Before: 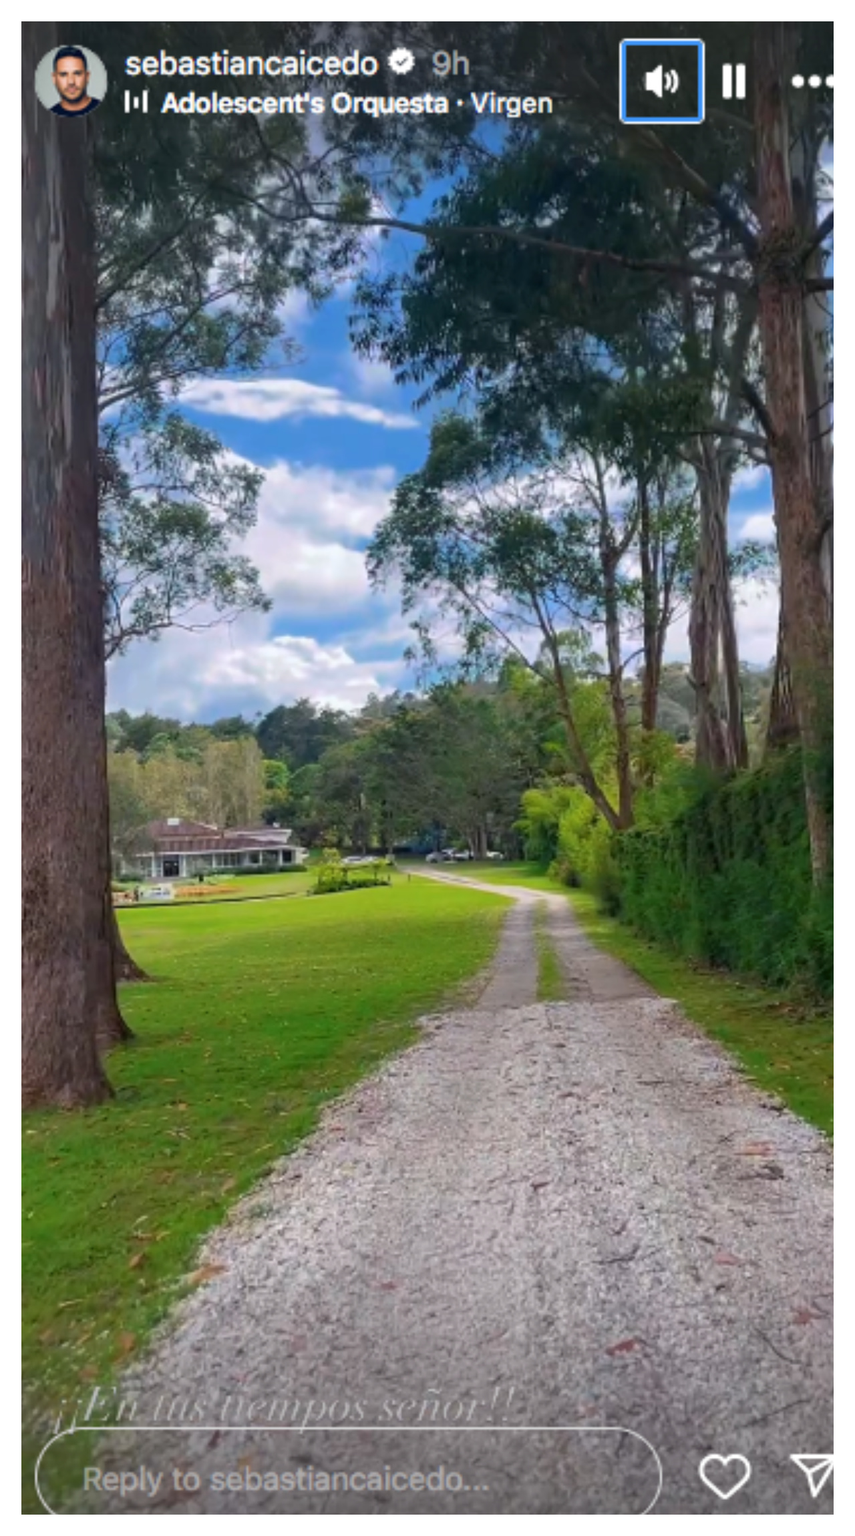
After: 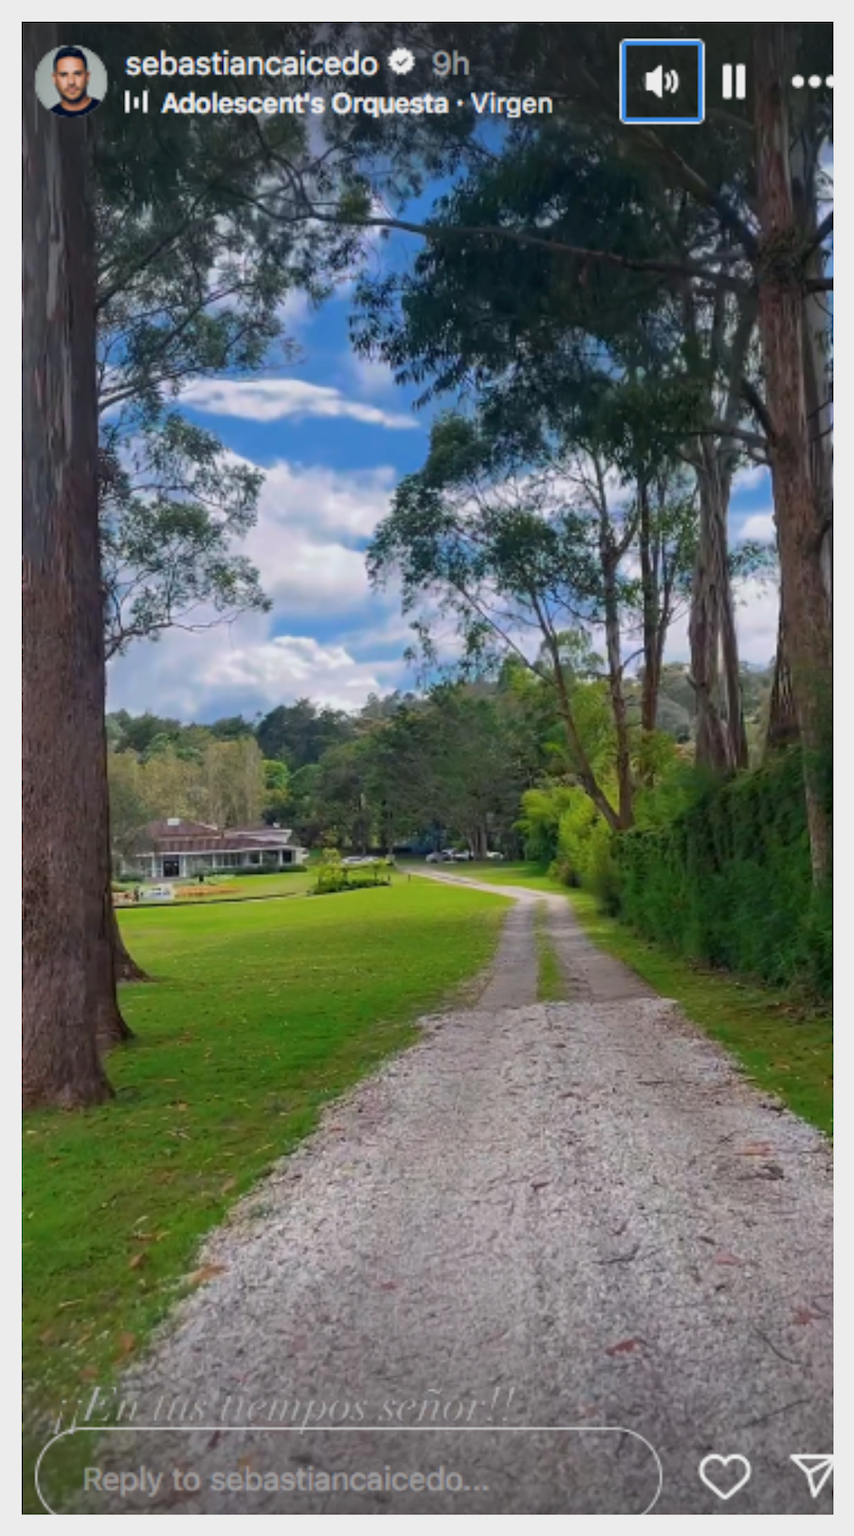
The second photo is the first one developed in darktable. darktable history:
exposure: exposure -0.251 EV, compensate highlight preservation false
